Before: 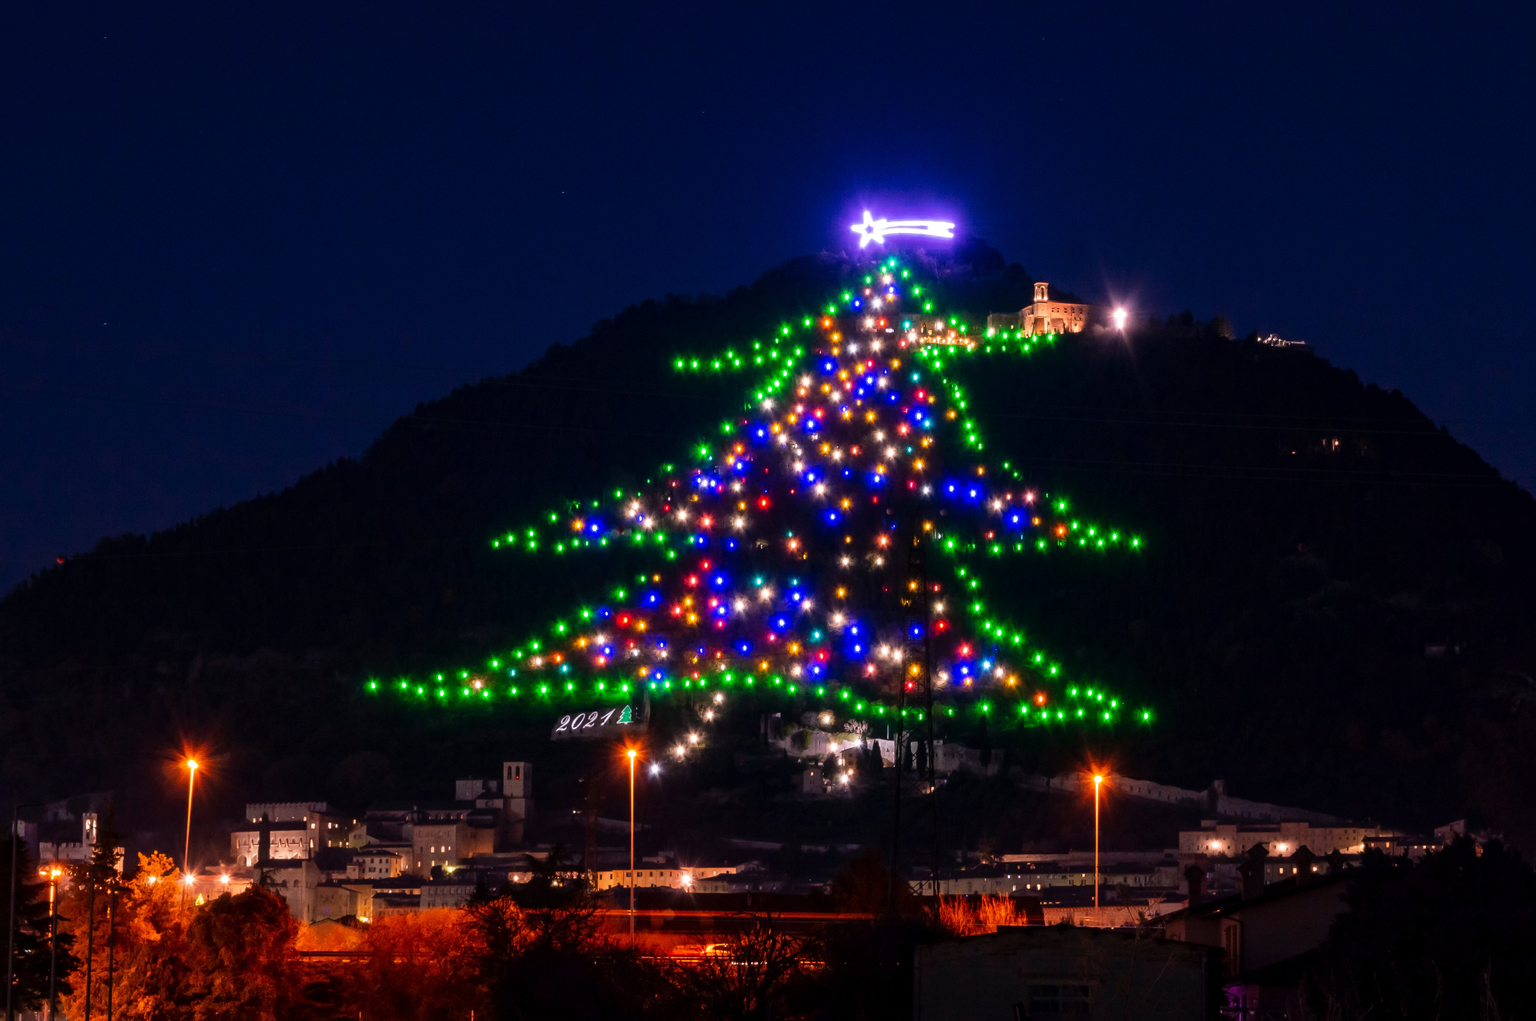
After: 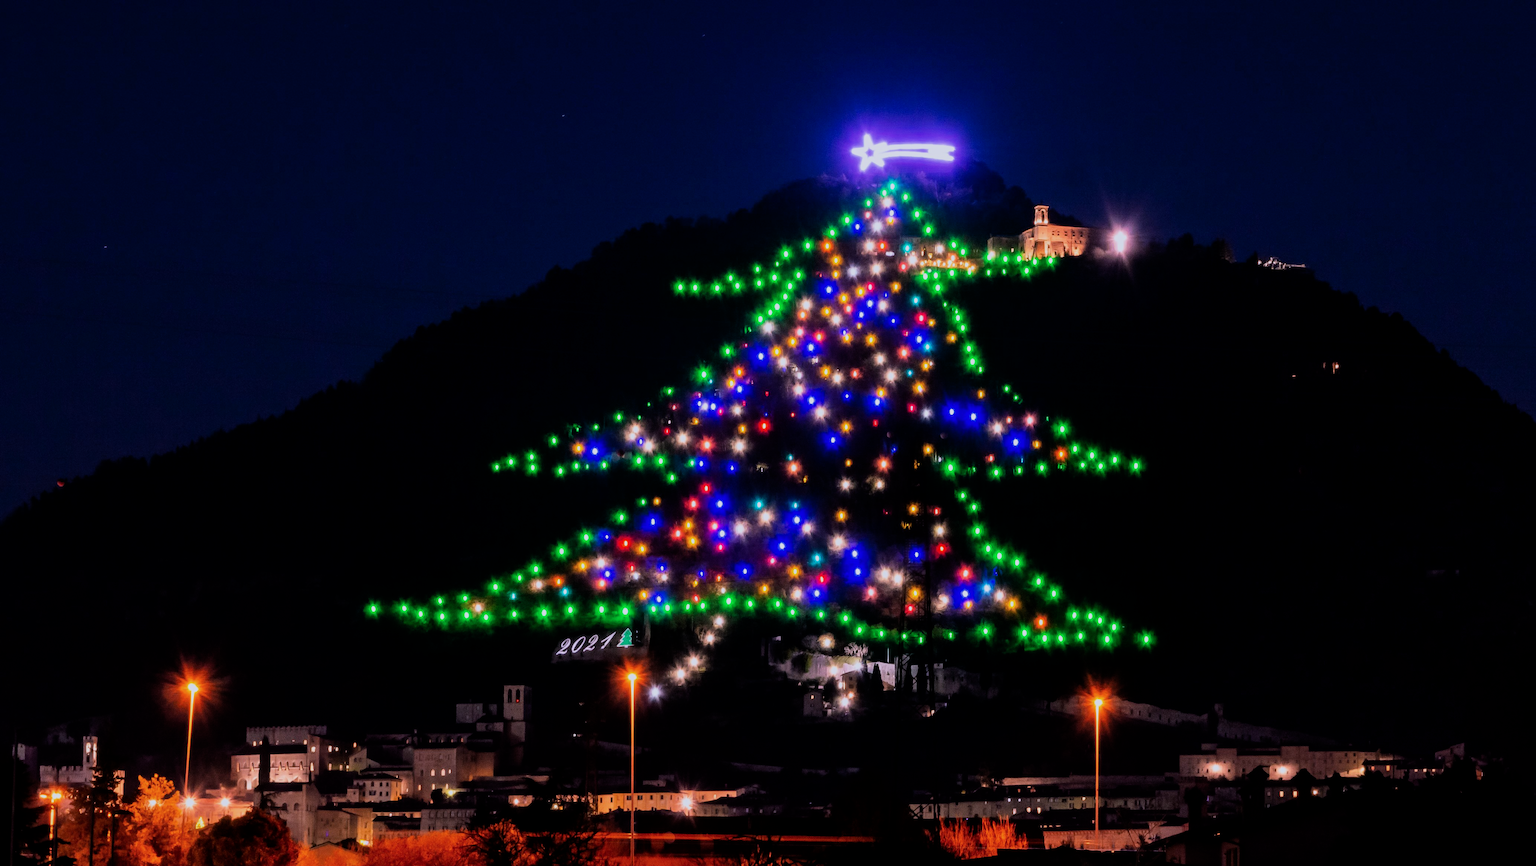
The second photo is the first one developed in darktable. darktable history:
color calibration: gray › normalize channels true, illuminant as shot in camera, x 0.358, y 0.373, temperature 4628.91 K, gamut compression 0.006
filmic rgb: middle gray luminance 28.86%, black relative exposure -10.36 EV, white relative exposure 5.47 EV, target black luminance 0%, hardness 3.94, latitude 2.03%, contrast 1.123, highlights saturation mix 6.02%, shadows ↔ highlights balance 14.64%, color science v6 (2022), iterations of high-quality reconstruction 0
crop: top 7.573%, bottom 7.579%
